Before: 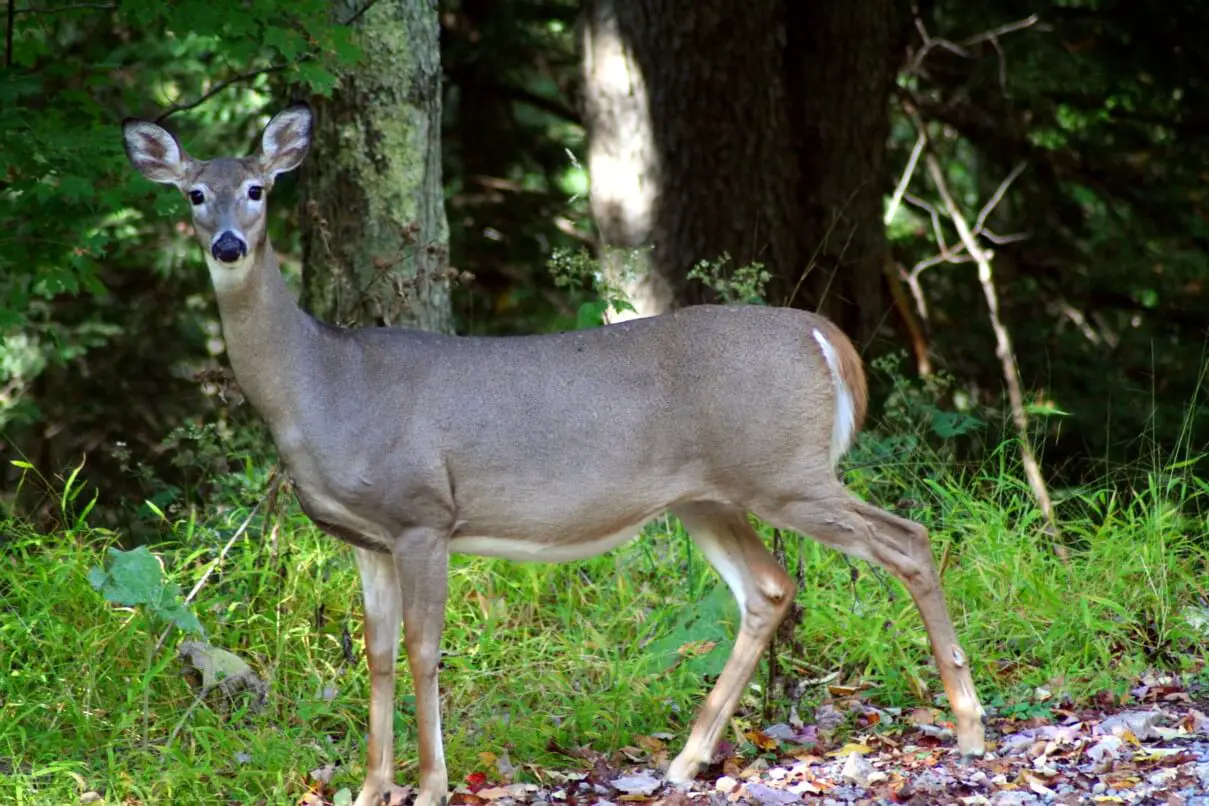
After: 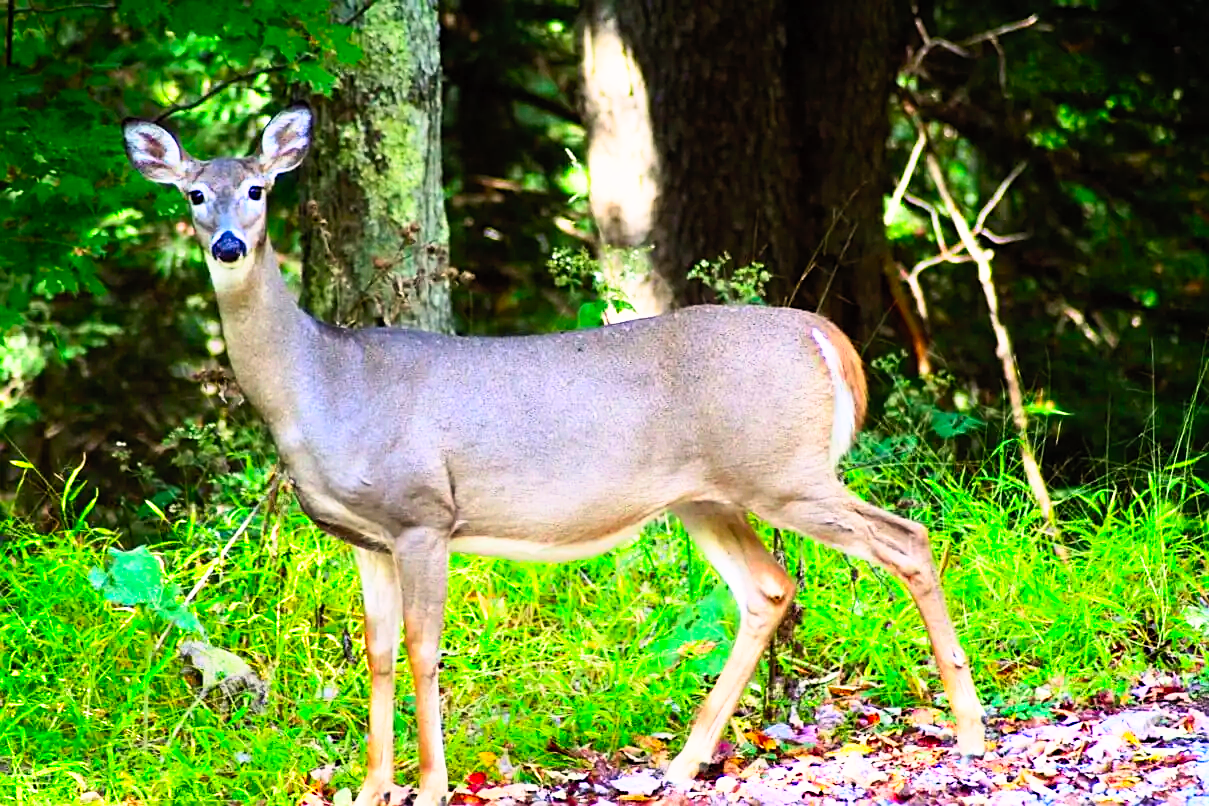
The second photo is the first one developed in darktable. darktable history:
sharpen: on, module defaults
contrast brightness saturation: contrast 0.237, brightness 0.247, saturation 0.384
base curve: curves: ch0 [(0, 0) (0.005, 0.002) (0.193, 0.295) (0.399, 0.664) (0.75, 0.928) (1, 1)], preserve colors none
color correction: highlights a* 3.31, highlights b* 1.61, saturation 1.18
